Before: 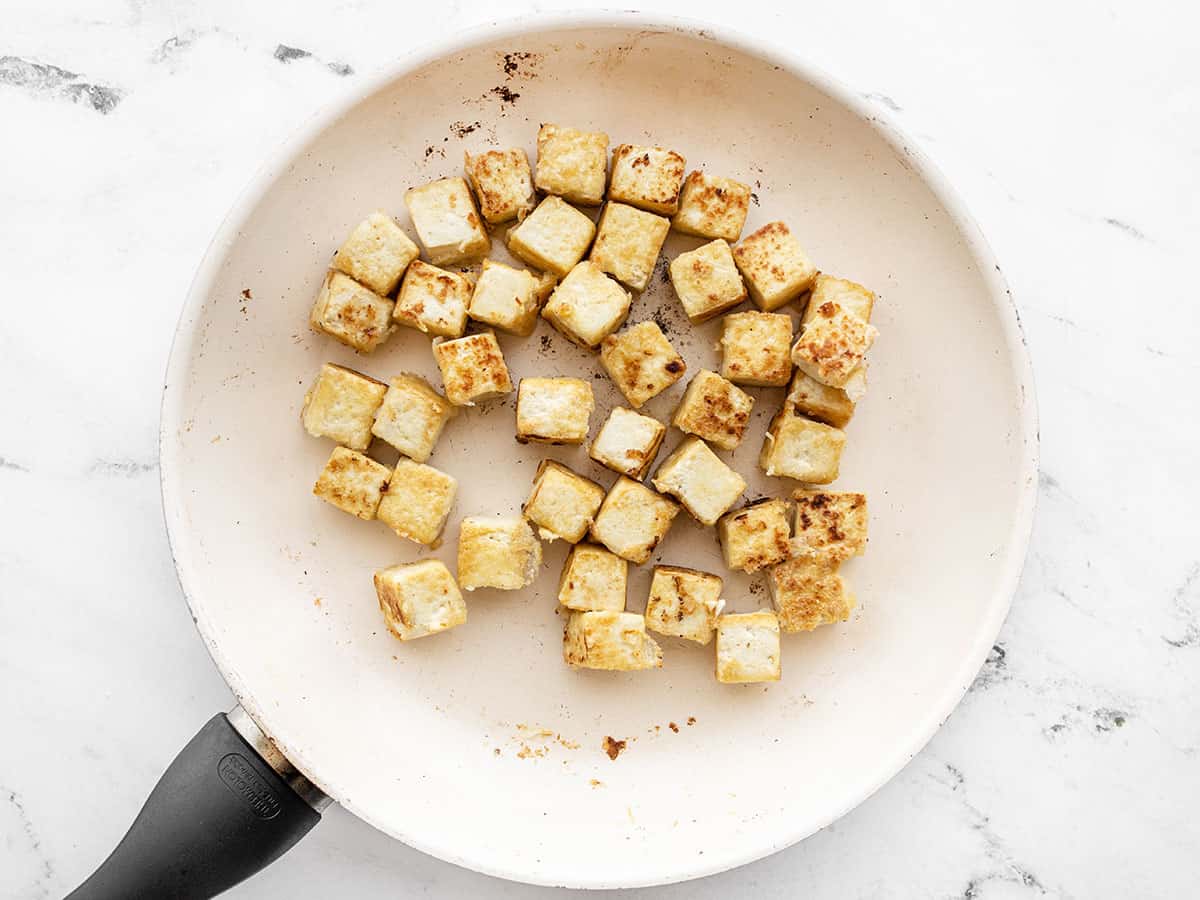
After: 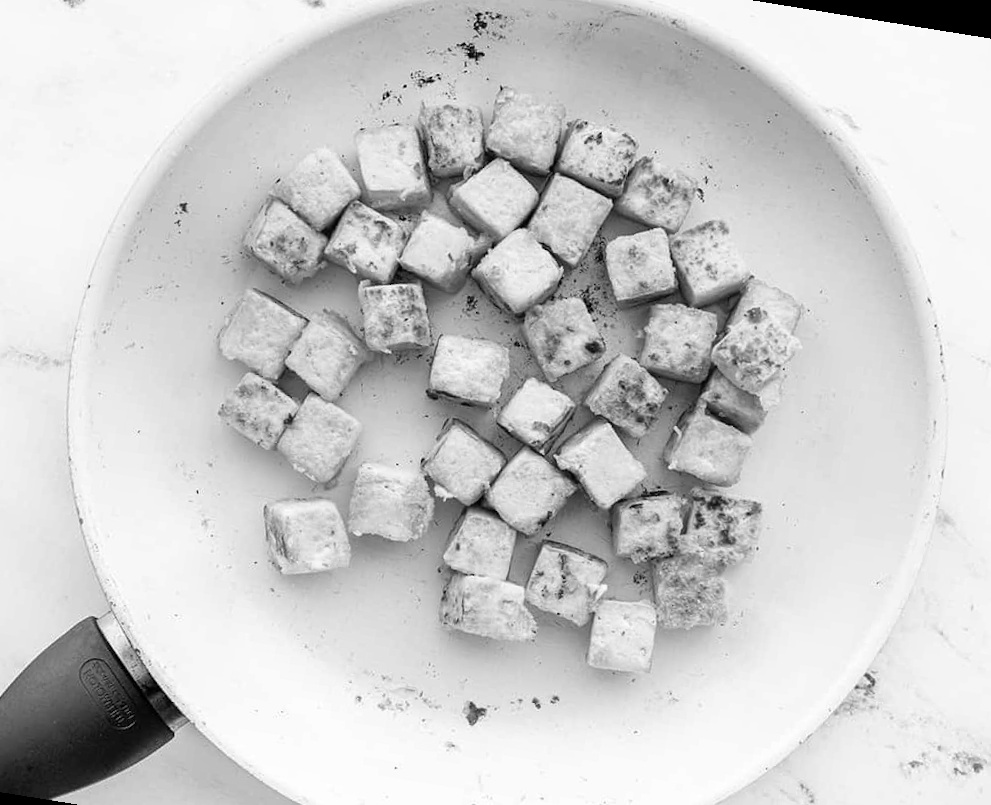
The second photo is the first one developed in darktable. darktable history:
rgb curve: curves: ch2 [(0, 0) (0.567, 0.512) (1, 1)], mode RGB, independent channels
crop and rotate: left 11.831%, top 11.346%, right 13.429%, bottom 13.899%
monochrome: a -3.63, b -0.465
rotate and perspective: rotation 9.12°, automatic cropping off
